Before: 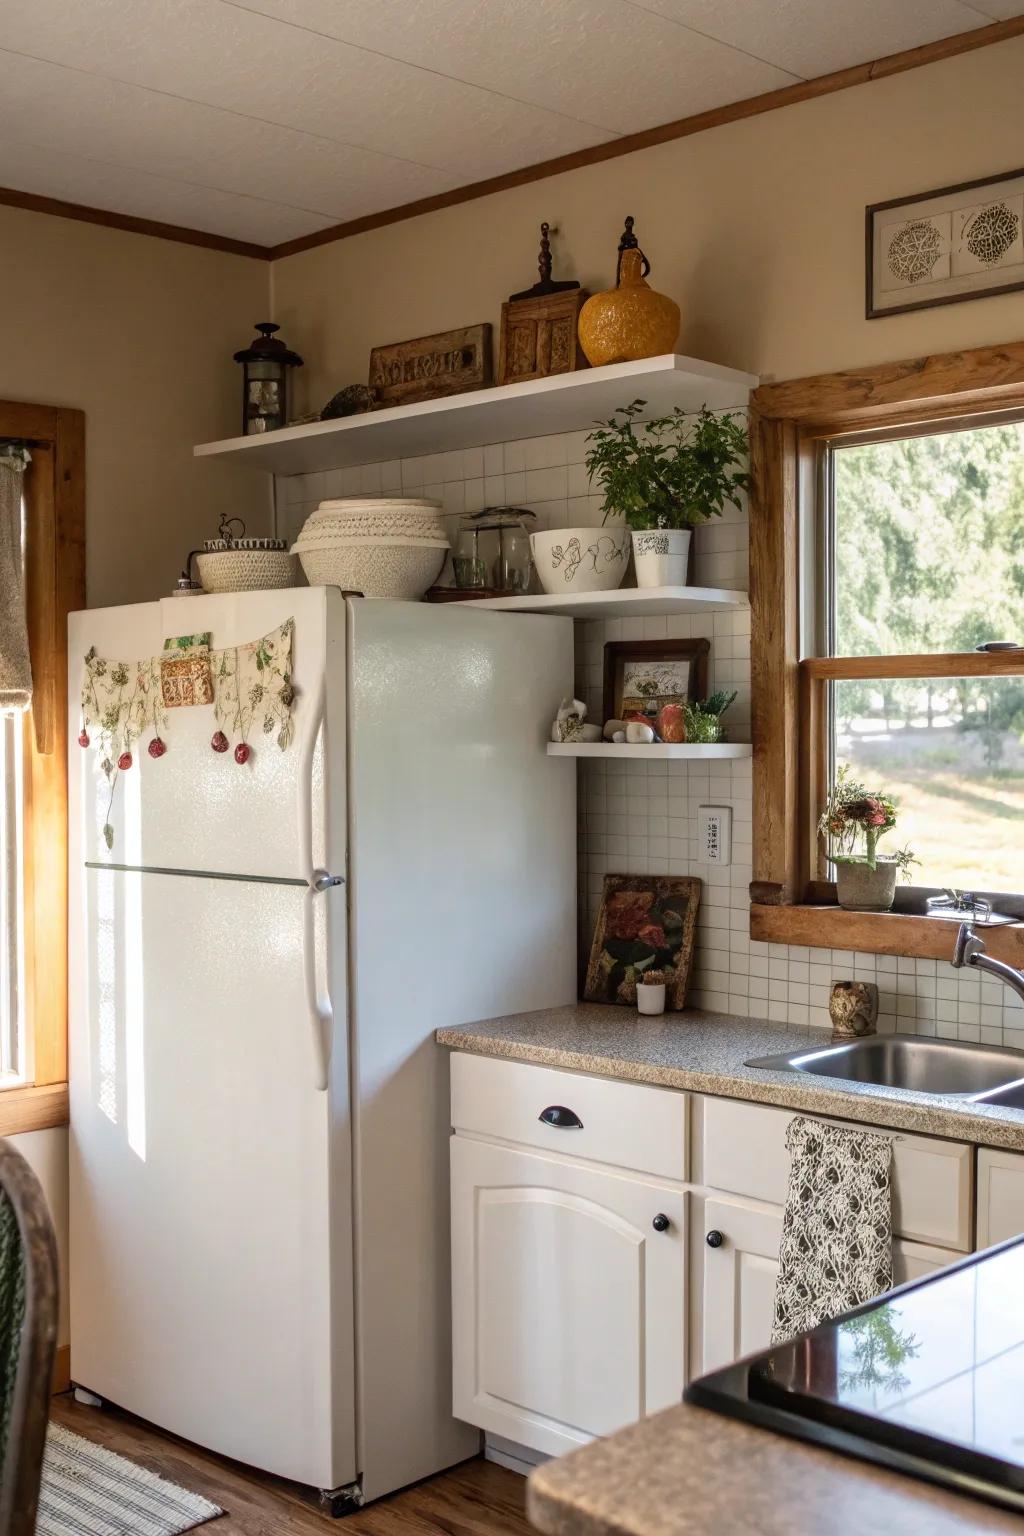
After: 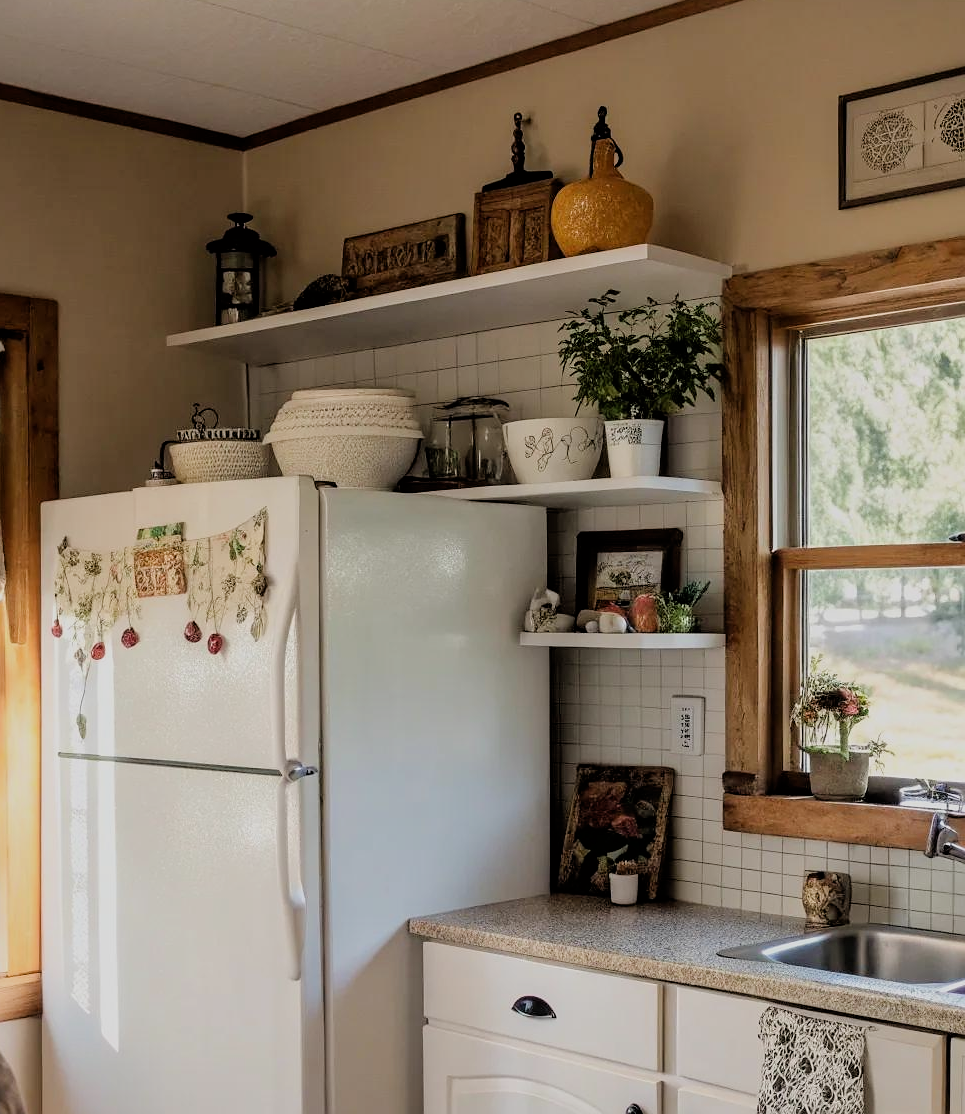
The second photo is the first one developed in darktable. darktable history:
filmic rgb: black relative exposure -4.89 EV, white relative exposure 4.04 EV, threshold 3.06 EV, hardness 2.82, enable highlight reconstruction true
sharpen: radius 1.034
crop: left 2.712%, top 7.201%, right 3.032%, bottom 20.243%
